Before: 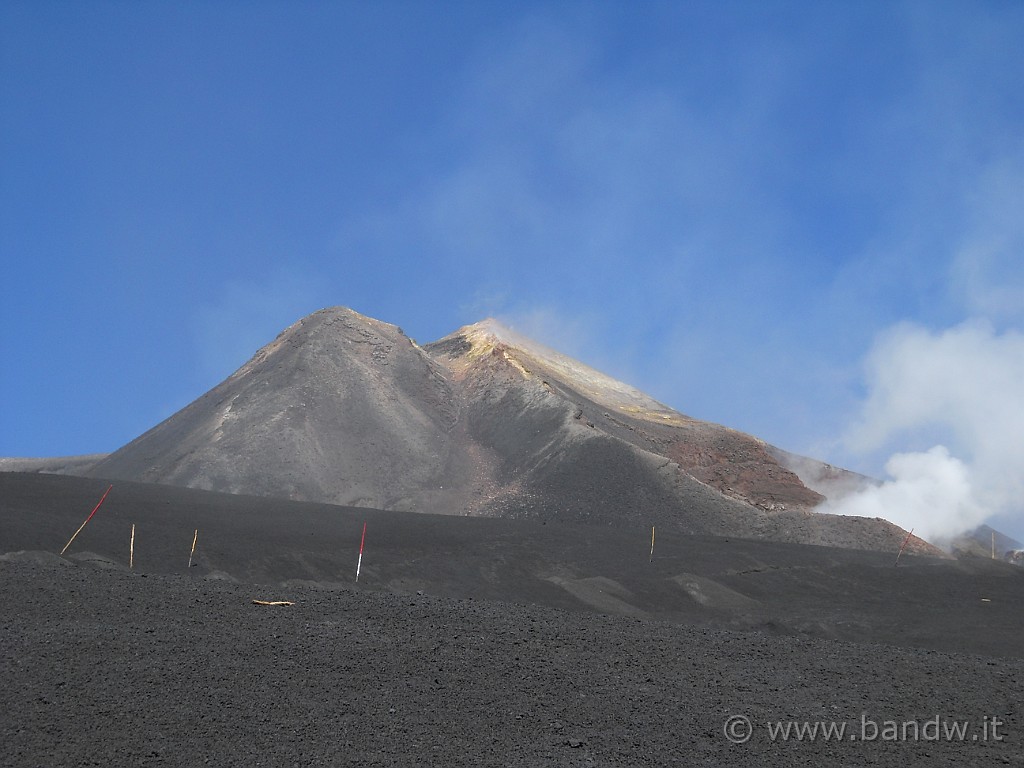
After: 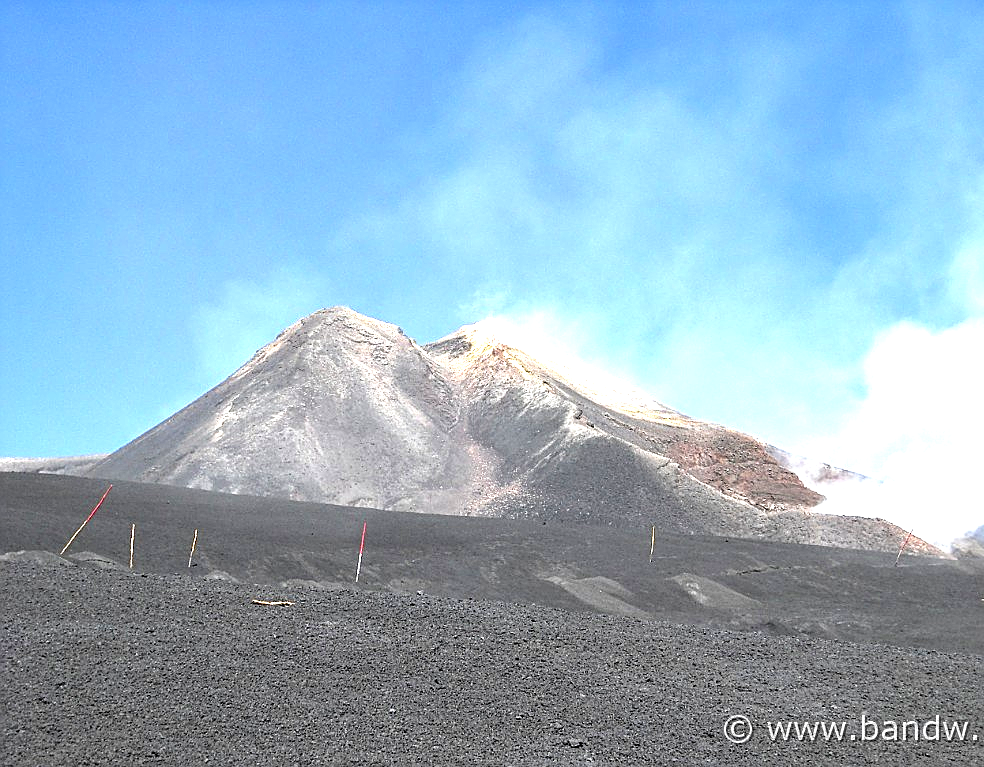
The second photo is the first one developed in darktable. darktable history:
exposure: black level correction 0, exposure 1.2 EV, compensate exposure bias true, compensate highlight preservation false
crop: right 3.9%, bottom 0.02%
contrast equalizer: octaves 7, y [[0.6 ×6], [0.55 ×6], [0 ×6], [0 ×6], [0 ×6]], mix 0.595
local contrast: on, module defaults
sharpen: on, module defaults
